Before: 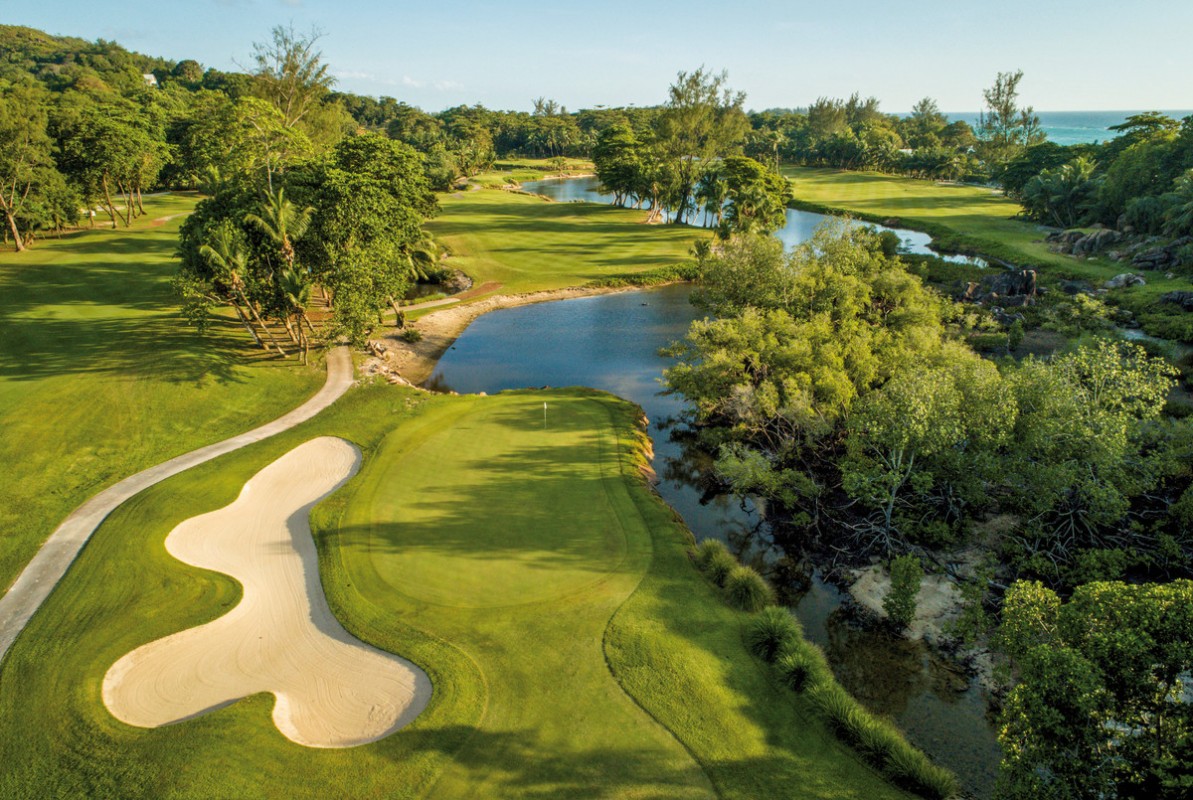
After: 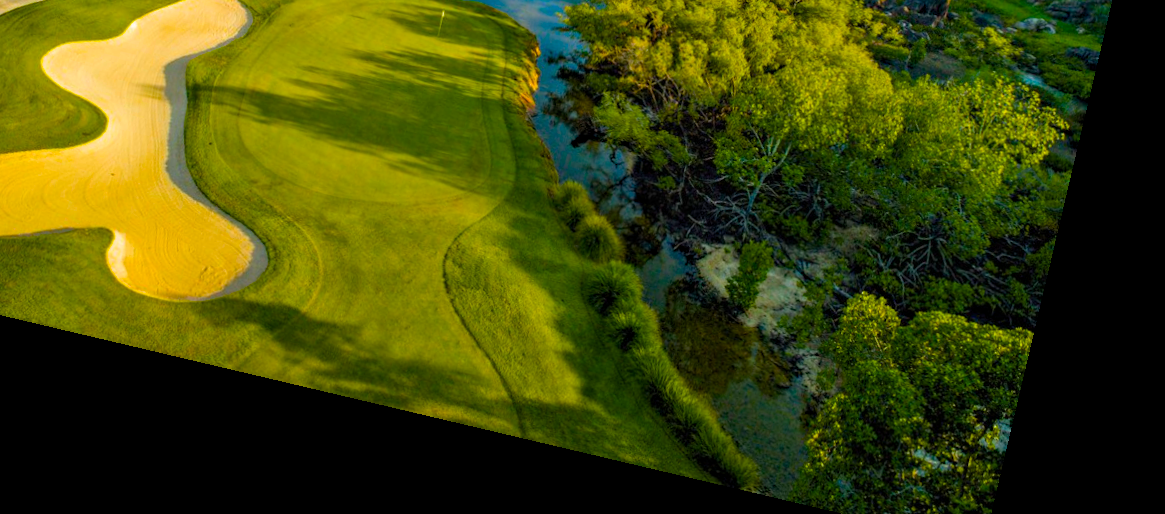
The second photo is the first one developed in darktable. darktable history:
haze removal: on, module defaults
rotate and perspective: rotation 13.27°, automatic cropping off
color balance rgb: perceptual saturation grading › global saturation 100%
crop and rotate: left 13.306%, top 48.129%, bottom 2.928%
